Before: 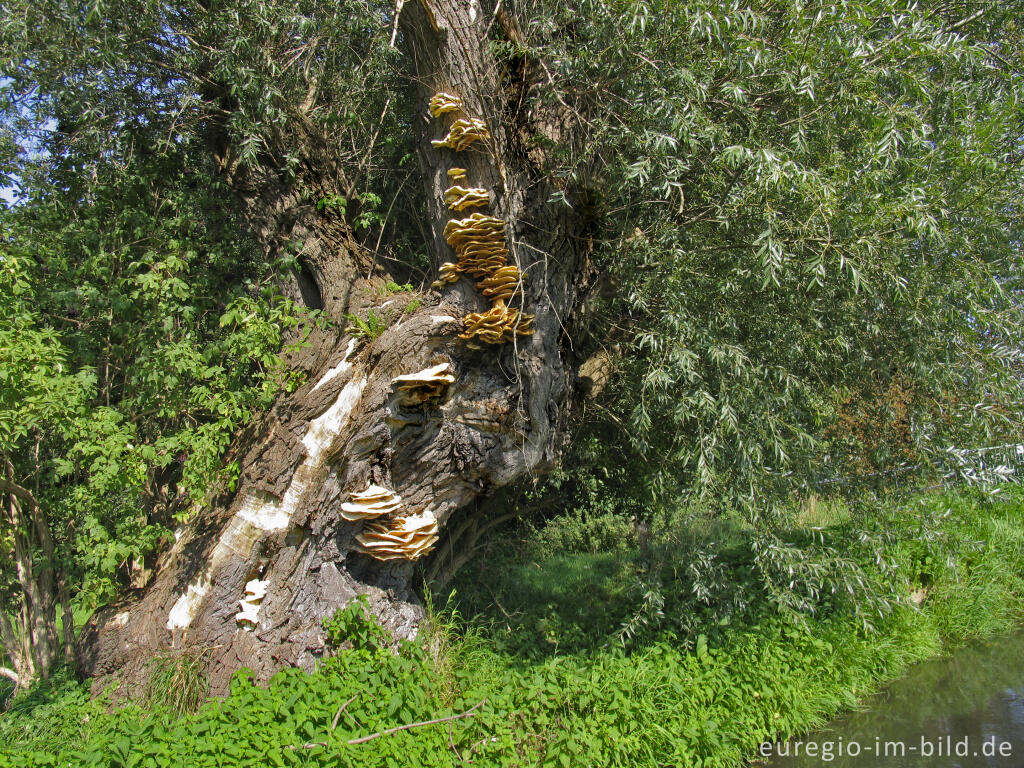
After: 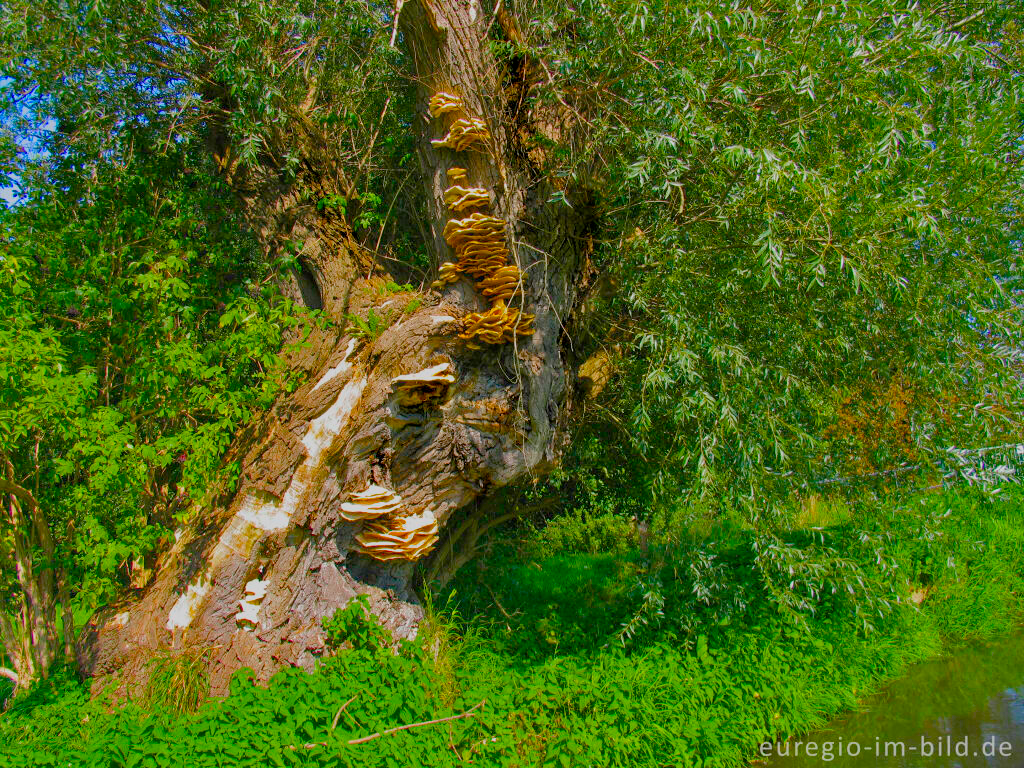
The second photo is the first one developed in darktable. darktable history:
color balance rgb: linear chroma grading › global chroma 15.189%, perceptual saturation grading › global saturation 37.03%, perceptual saturation grading › shadows 36.07%, global vibrance 23.914%, contrast -24.628%
